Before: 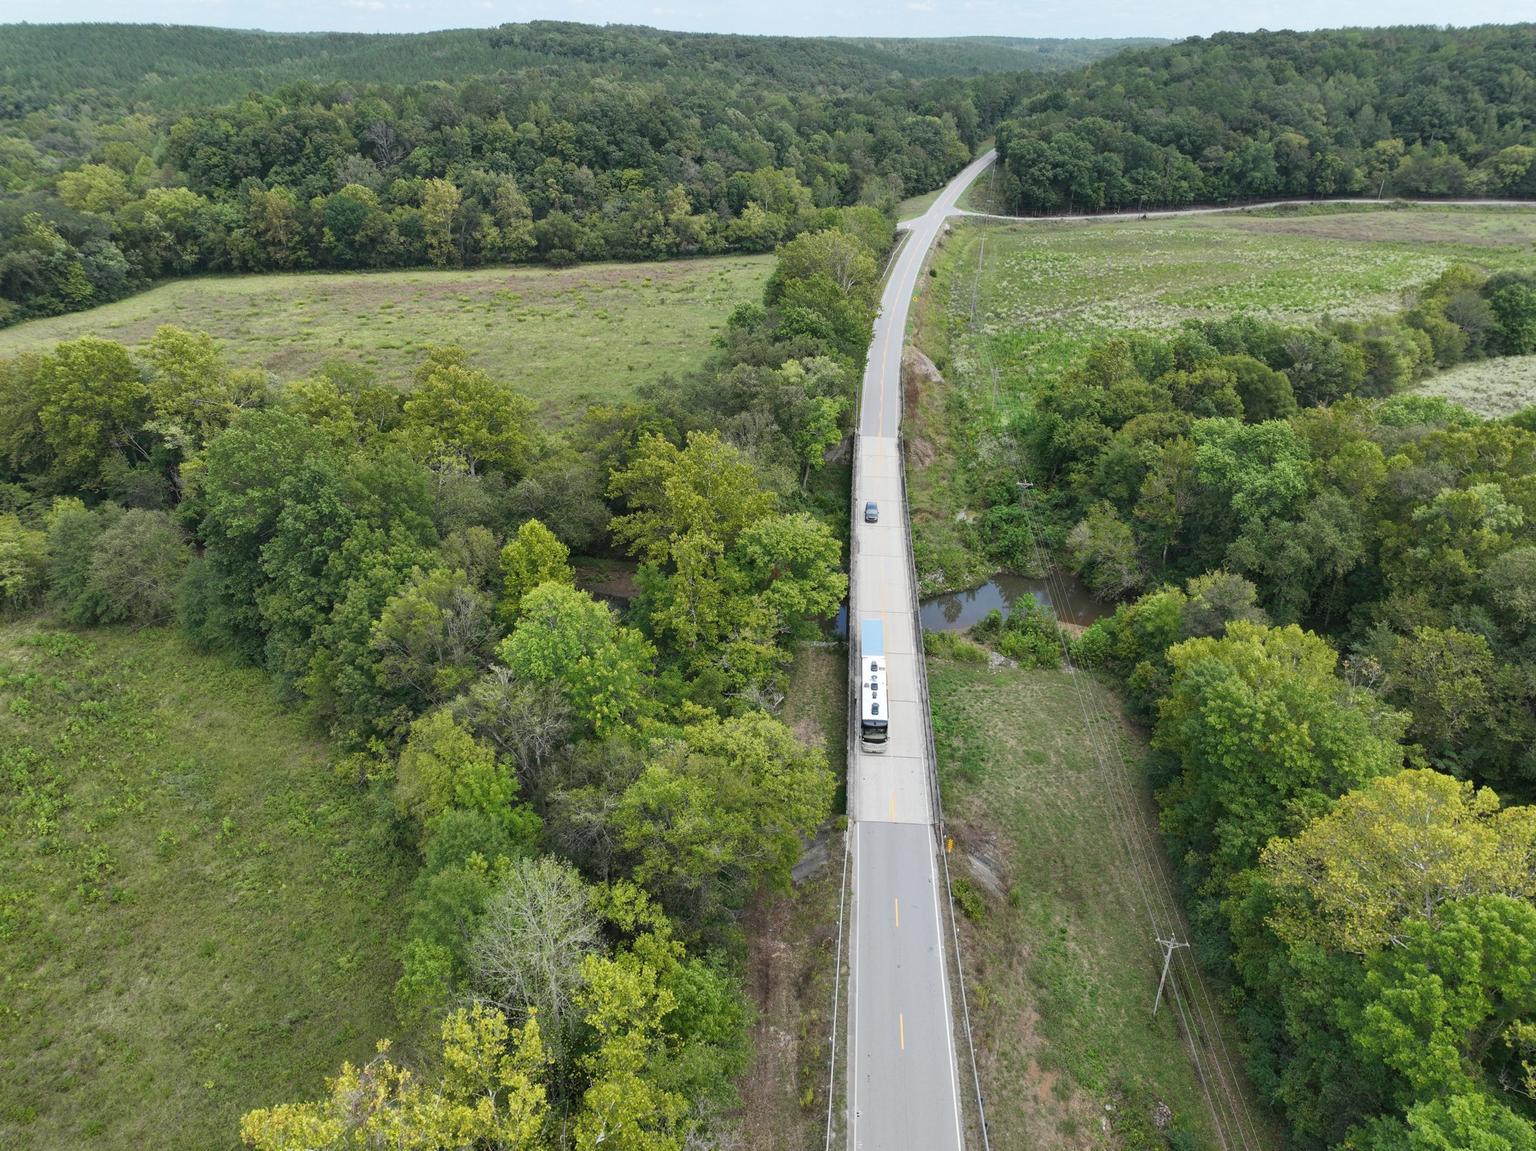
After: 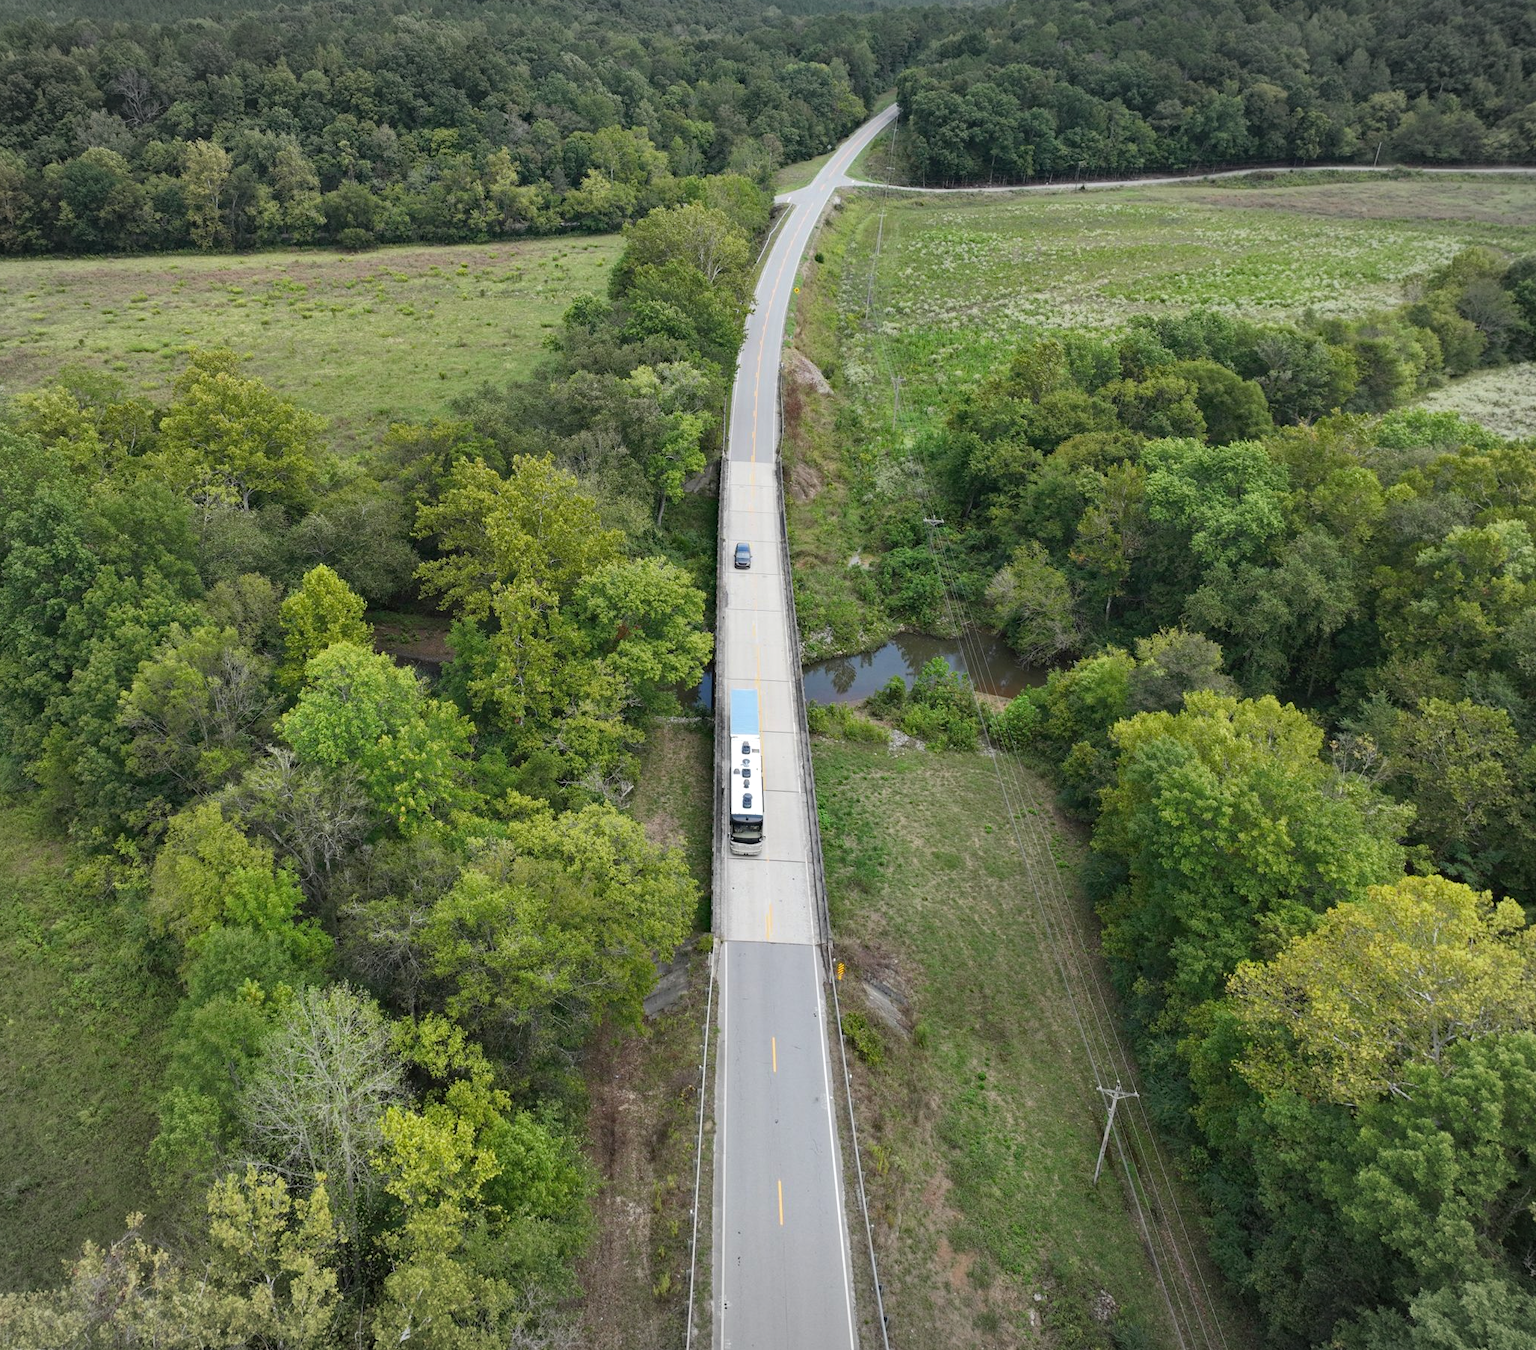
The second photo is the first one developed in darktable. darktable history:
crop and rotate: left 17.959%, top 5.771%, right 1.742%
haze removal: compatibility mode true, adaptive false
vignetting: fall-off start 100%, brightness -0.282, width/height ratio 1.31
